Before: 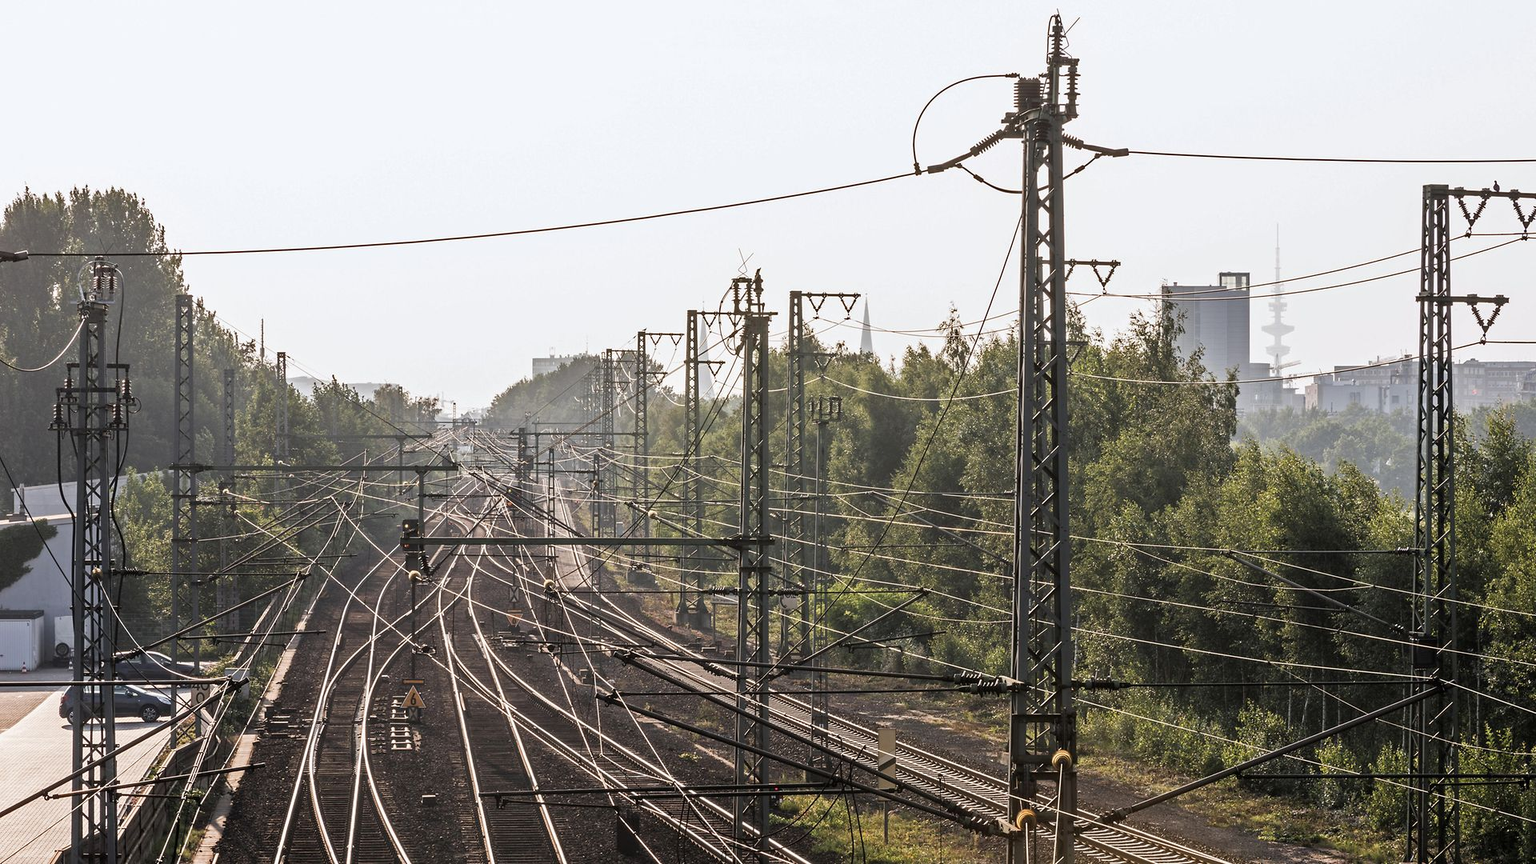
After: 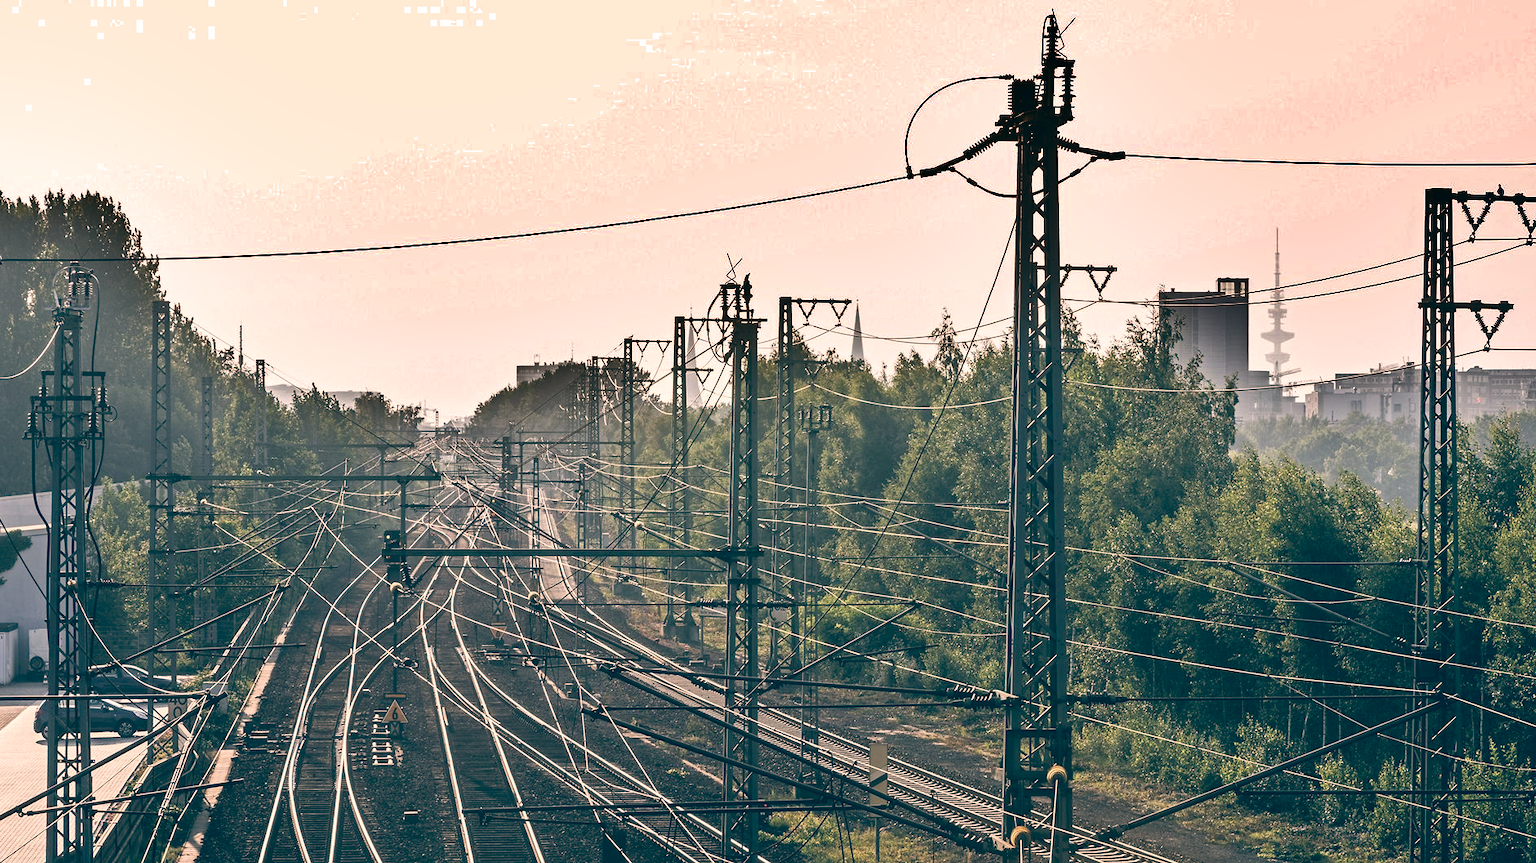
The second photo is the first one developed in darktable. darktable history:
color balance: lift [1.006, 0.985, 1.002, 1.015], gamma [1, 0.953, 1.008, 1.047], gain [1.076, 1.13, 1.004, 0.87]
crop: left 1.743%, right 0.268%, bottom 2.011%
shadows and highlights: shadows 20.91, highlights -82.73, soften with gaussian
